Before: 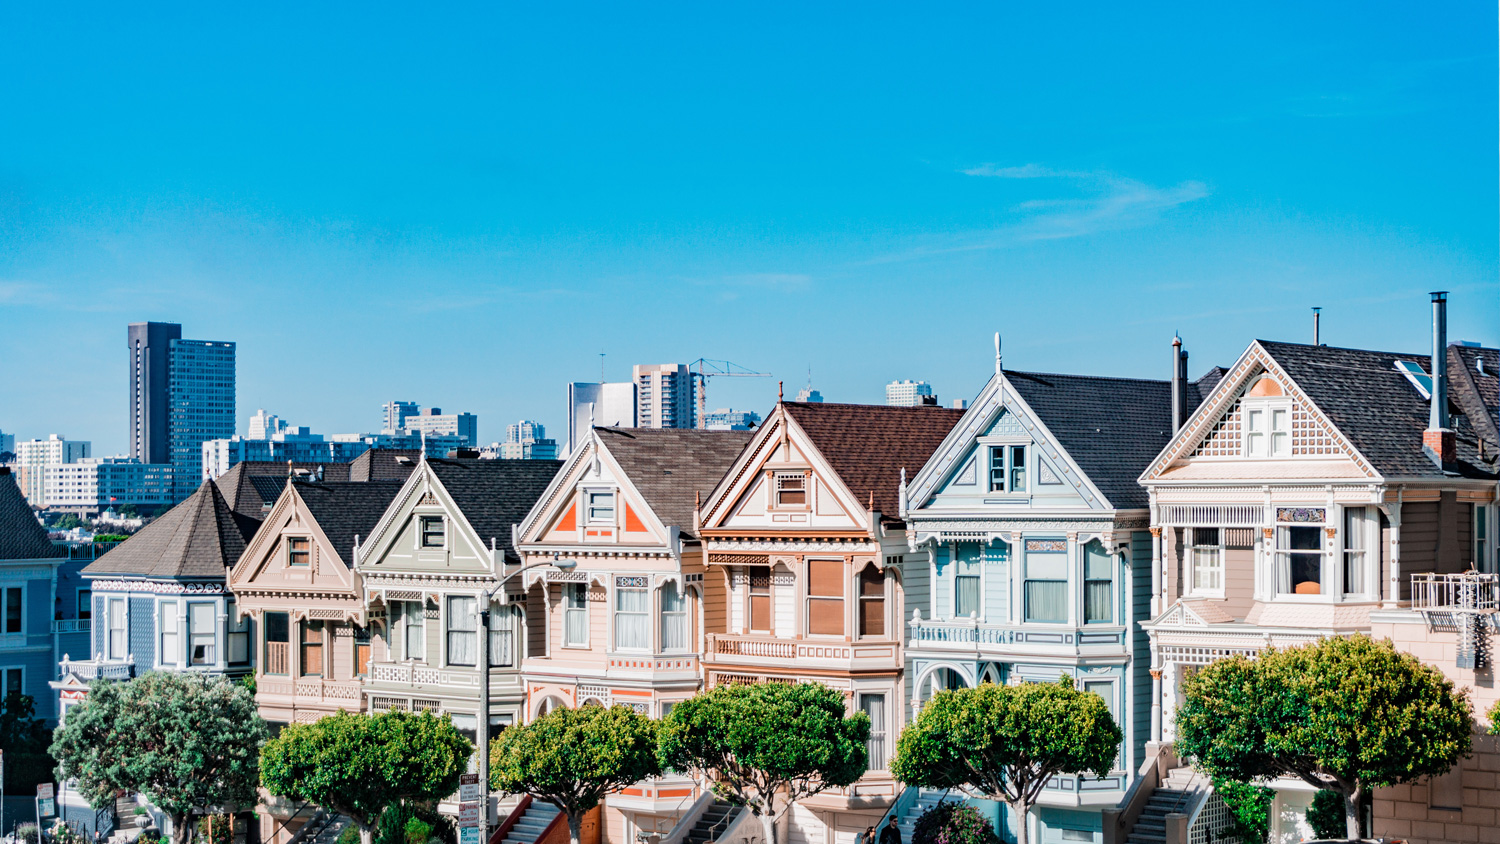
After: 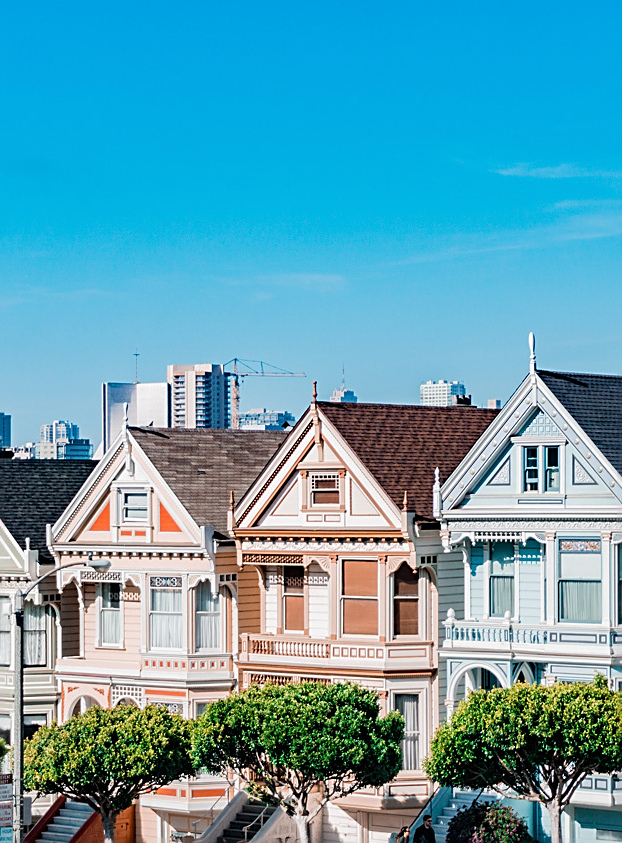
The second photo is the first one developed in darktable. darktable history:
sharpen: on, module defaults
crop: left 31.084%, right 27.411%
